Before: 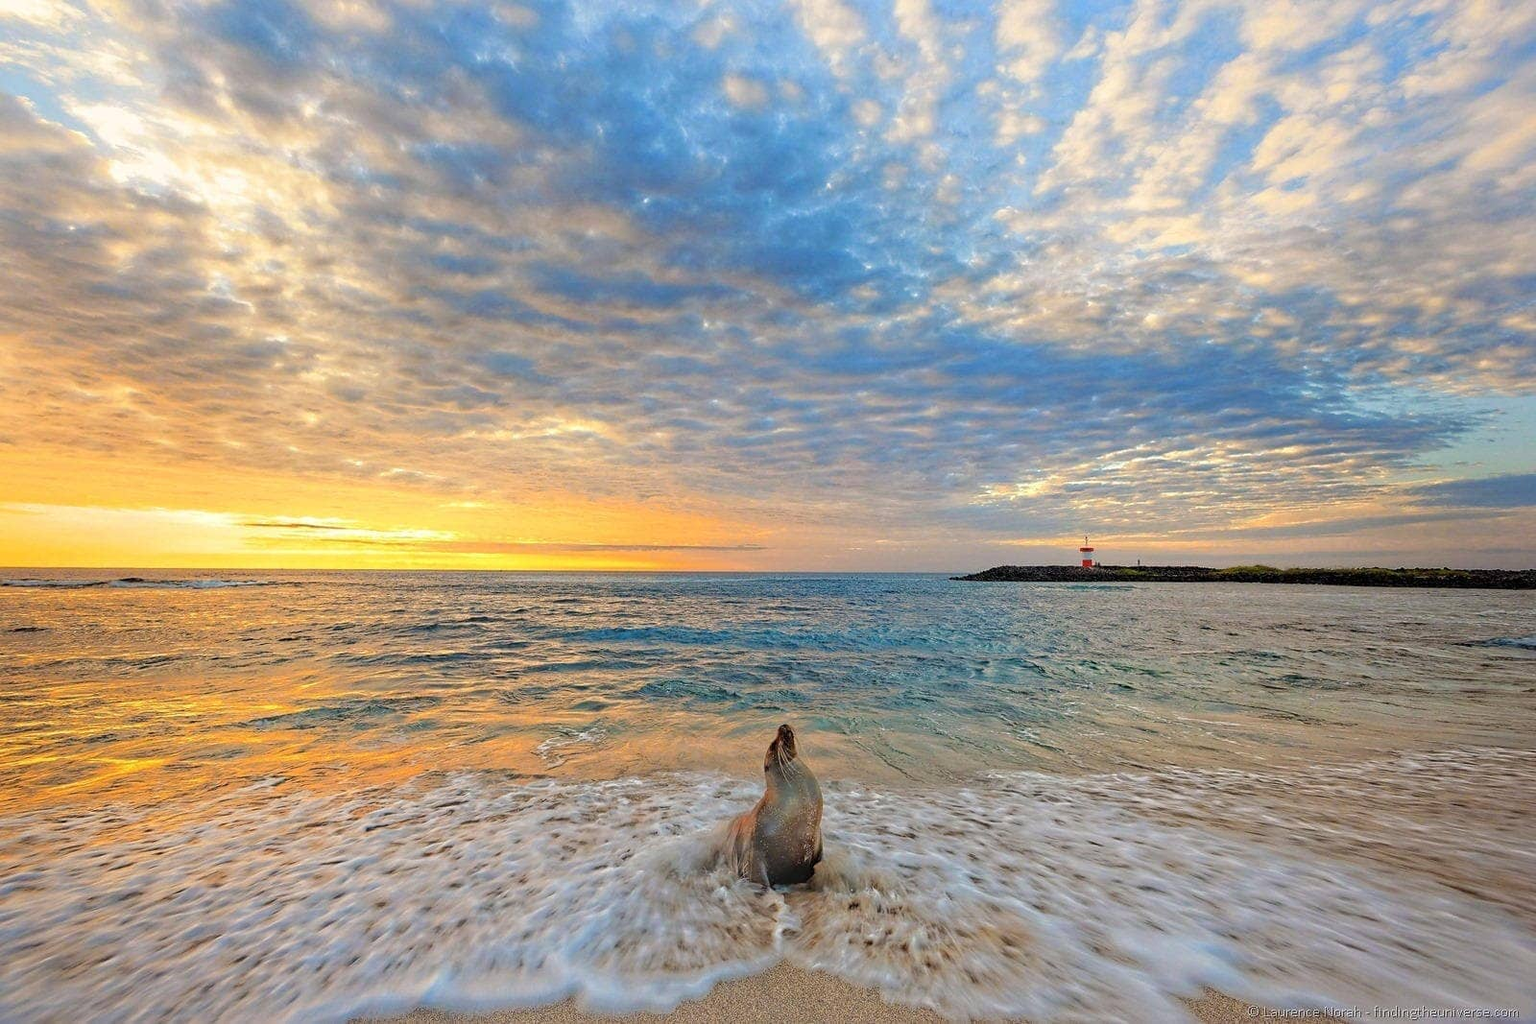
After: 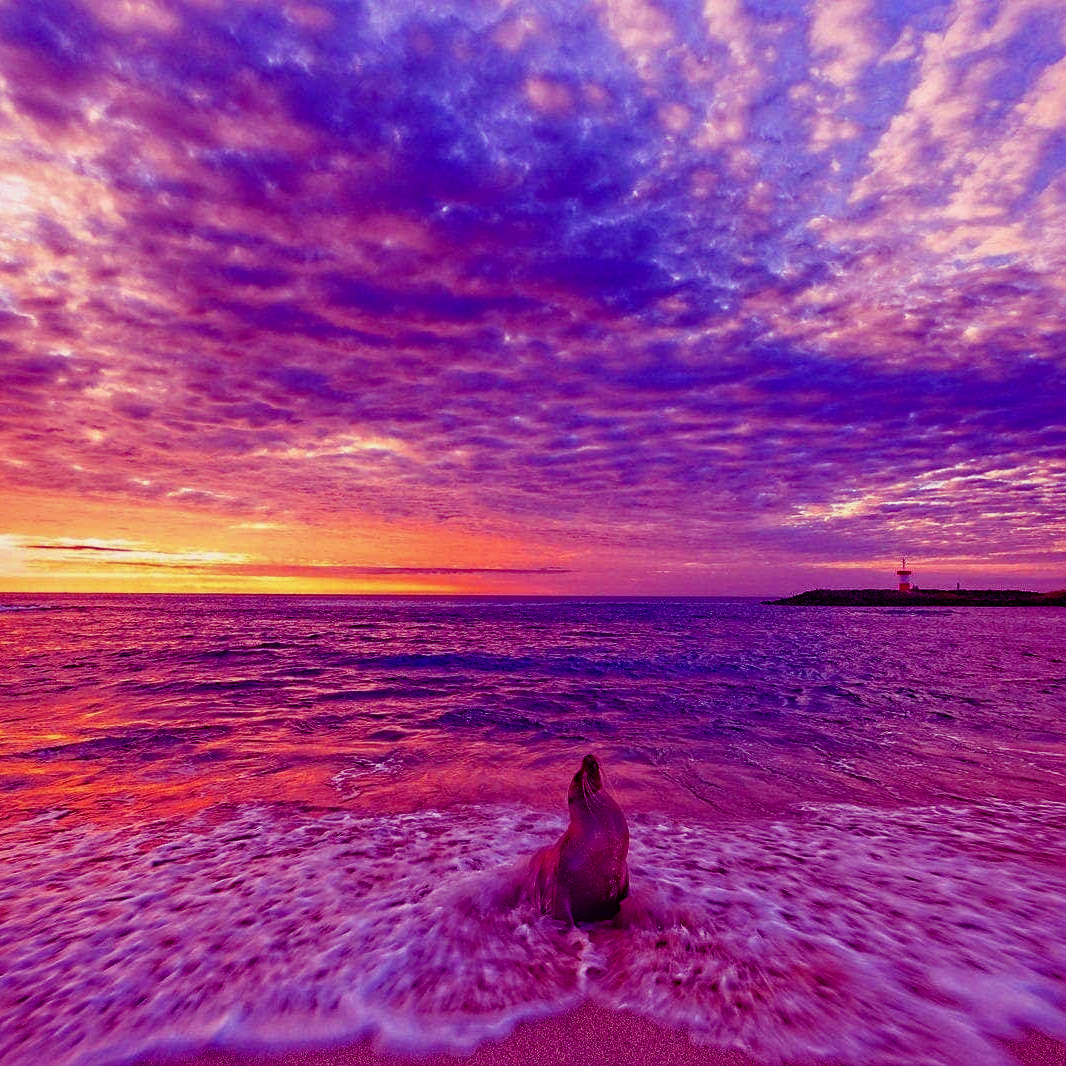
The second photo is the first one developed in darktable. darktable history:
local contrast: mode bilateral grid, contrast 20, coarseness 50, detail 120%, midtone range 0.2
color balance: mode lift, gamma, gain (sRGB), lift [1, 1, 0.101, 1]
crop and rotate: left 14.292%, right 19.041%
exposure: exposure -0.177 EV, compensate highlight preservation false
